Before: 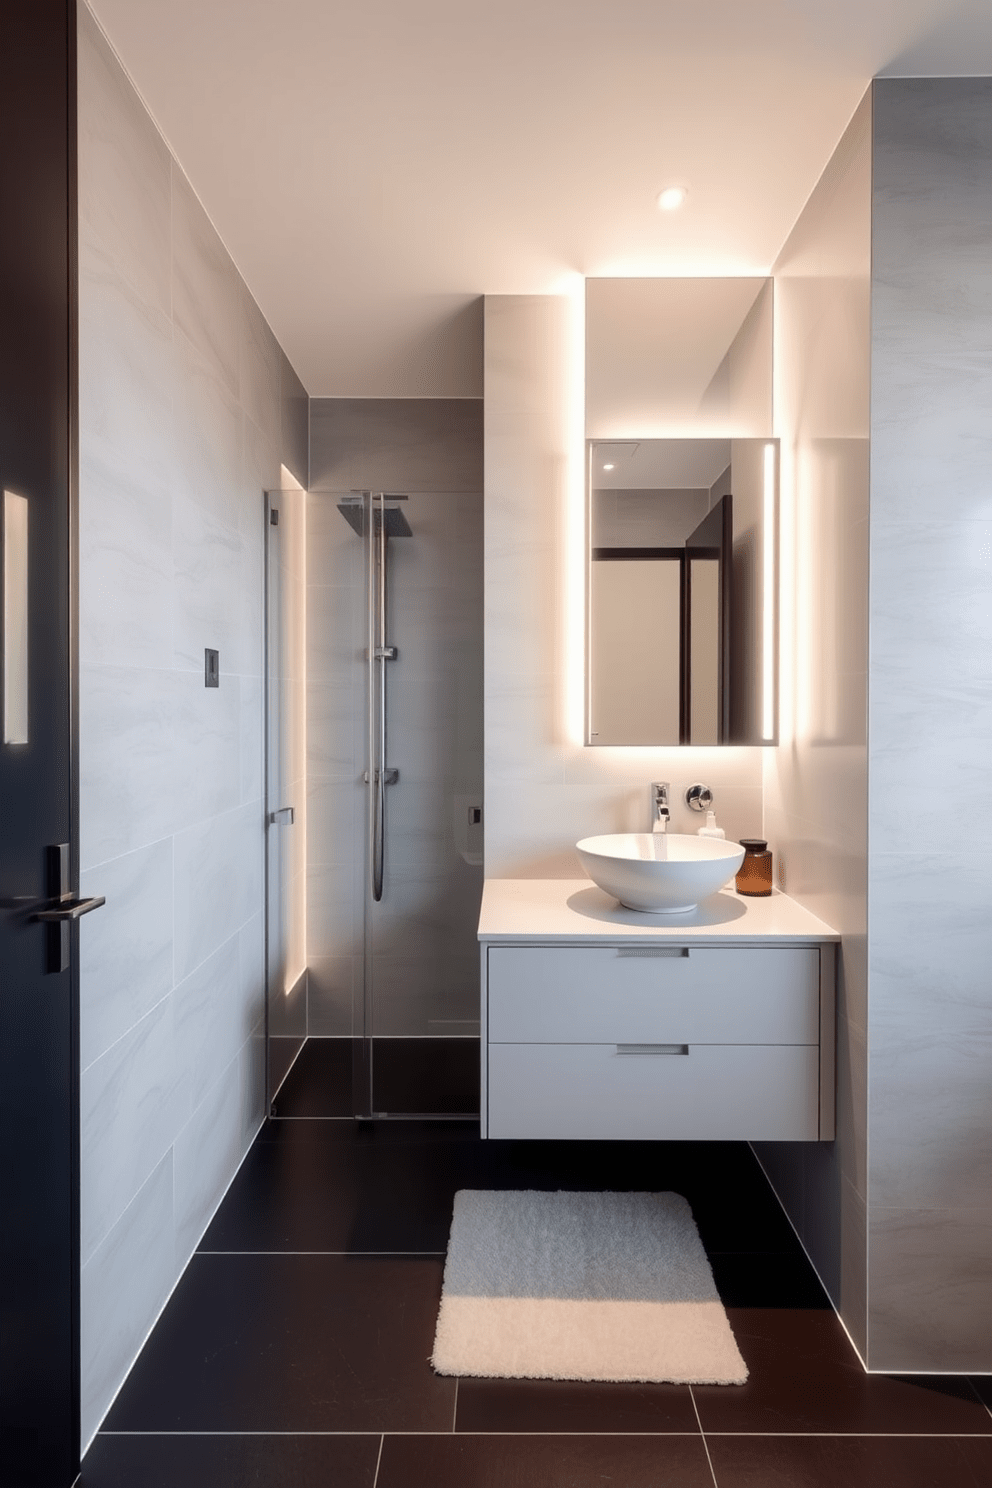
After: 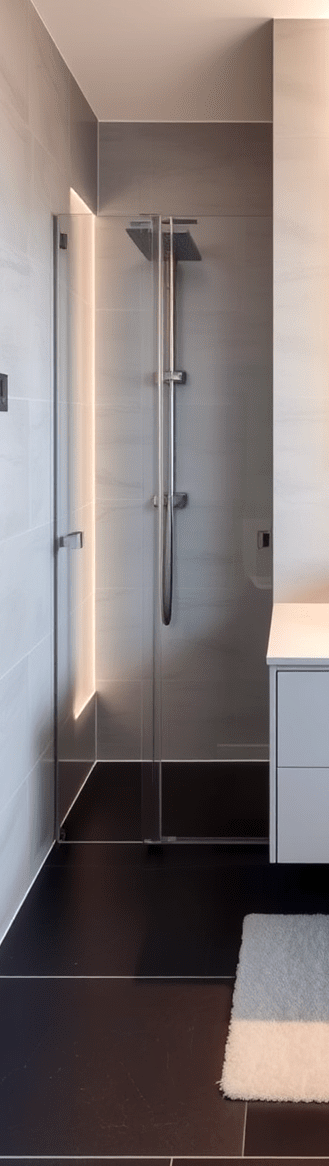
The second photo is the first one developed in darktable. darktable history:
levels: levels [0, 0.476, 0.951]
shadows and highlights: shadows 29.51, highlights -30.25, low approximation 0.01, soften with gaussian
crop and rotate: left 21.378%, top 18.593%, right 45.362%, bottom 3.004%
